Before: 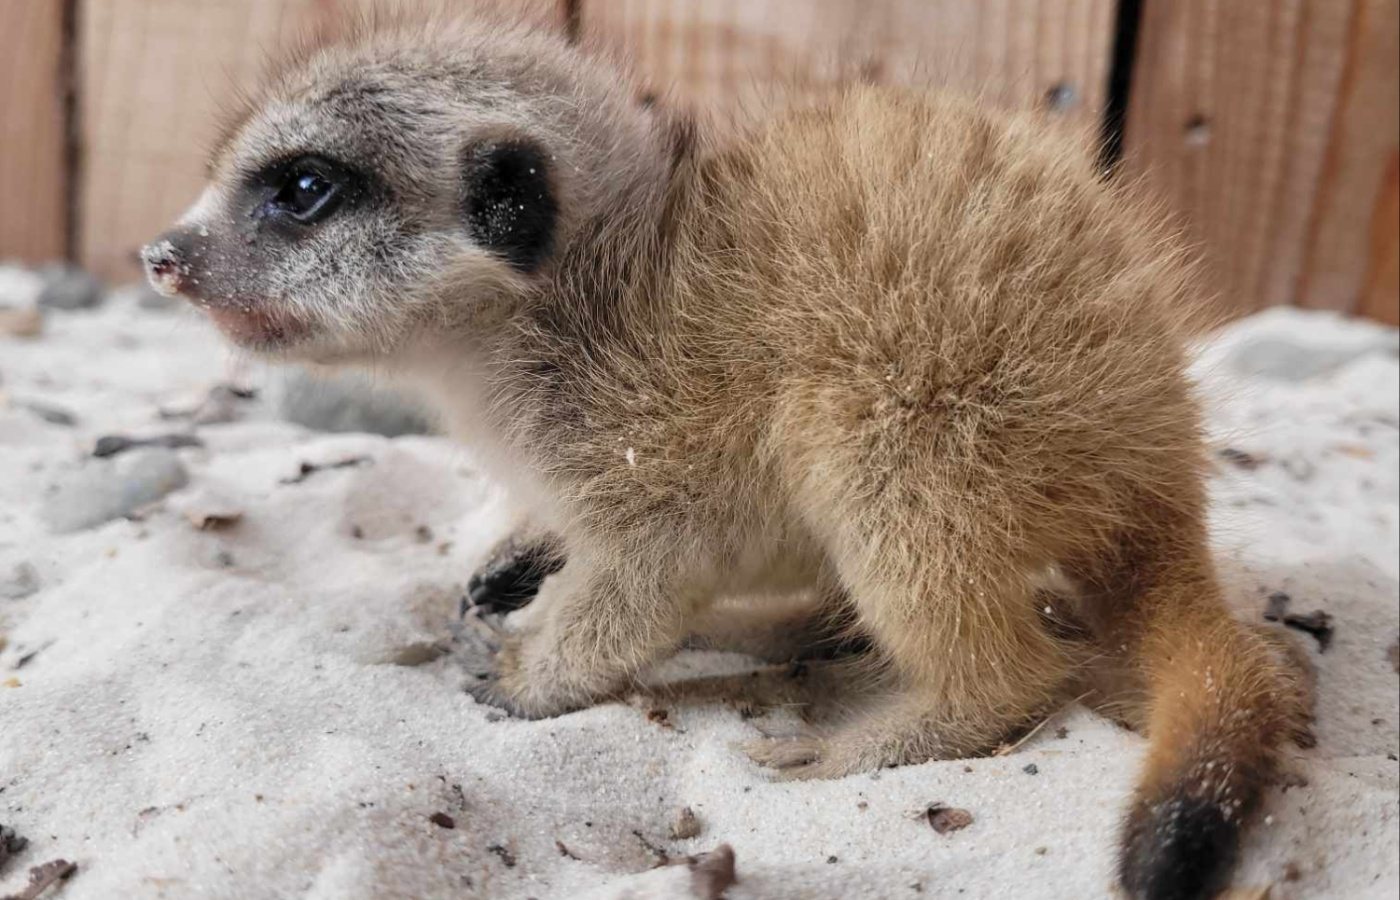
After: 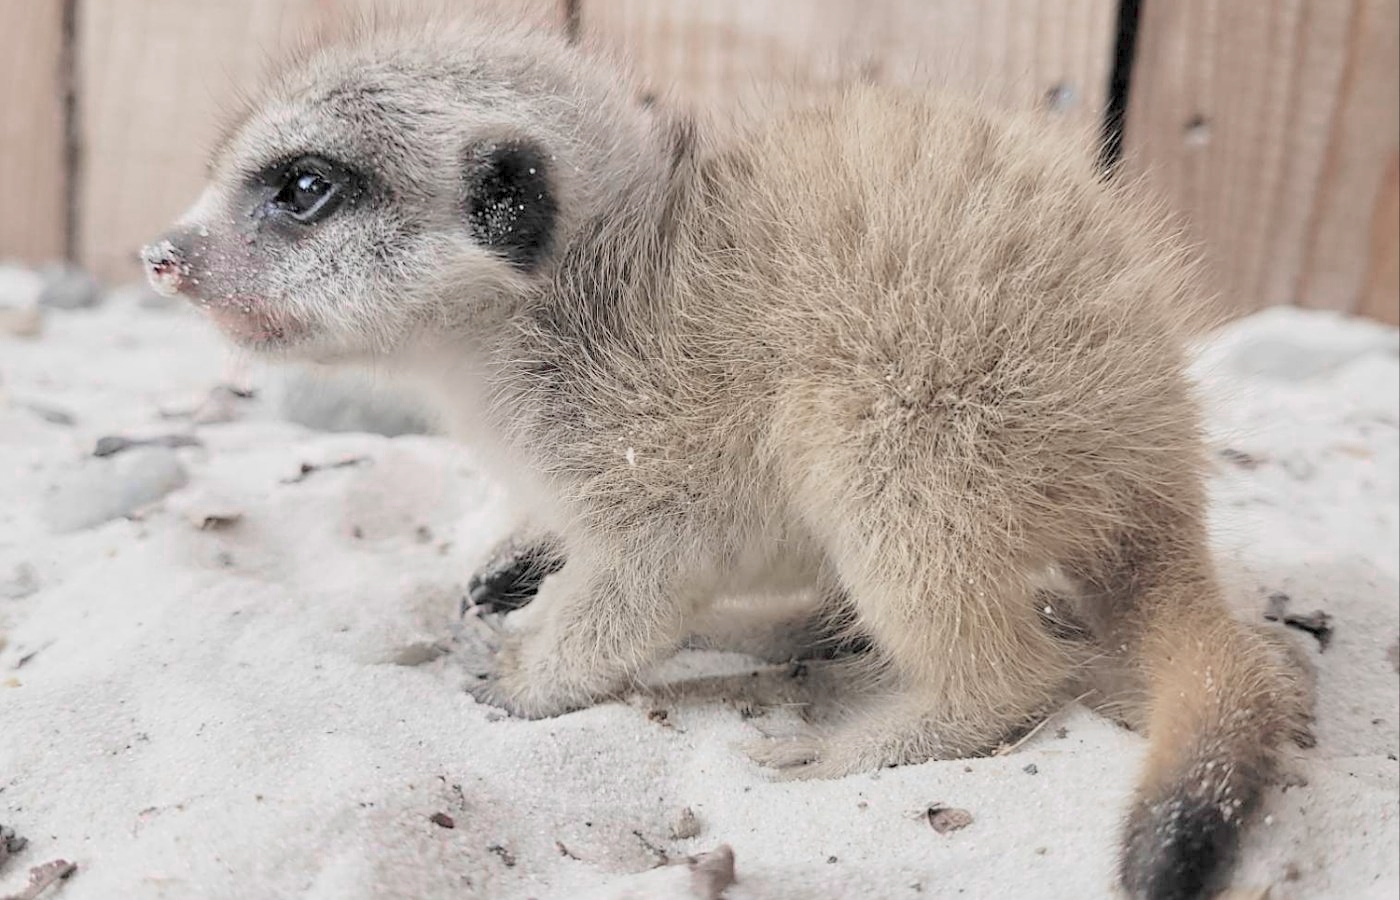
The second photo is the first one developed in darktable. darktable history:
sharpen: on, module defaults
color zones: curves: ch0 [(0, 0.6) (0.129, 0.508) (0.193, 0.483) (0.429, 0.5) (0.571, 0.5) (0.714, 0.5) (0.857, 0.5) (1, 0.6)]; ch1 [(0, 0.481) (0.112, 0.245) (0.213, 0.223) (0.429, 0.233) (0.571, 0.231) (0.683, 0.242) (0.857, 0.296) (1, 0.481)]
global tonemap: drago (0.7, 100)
exposure: exposure 1.15 EV, compensate highlight preservation false
